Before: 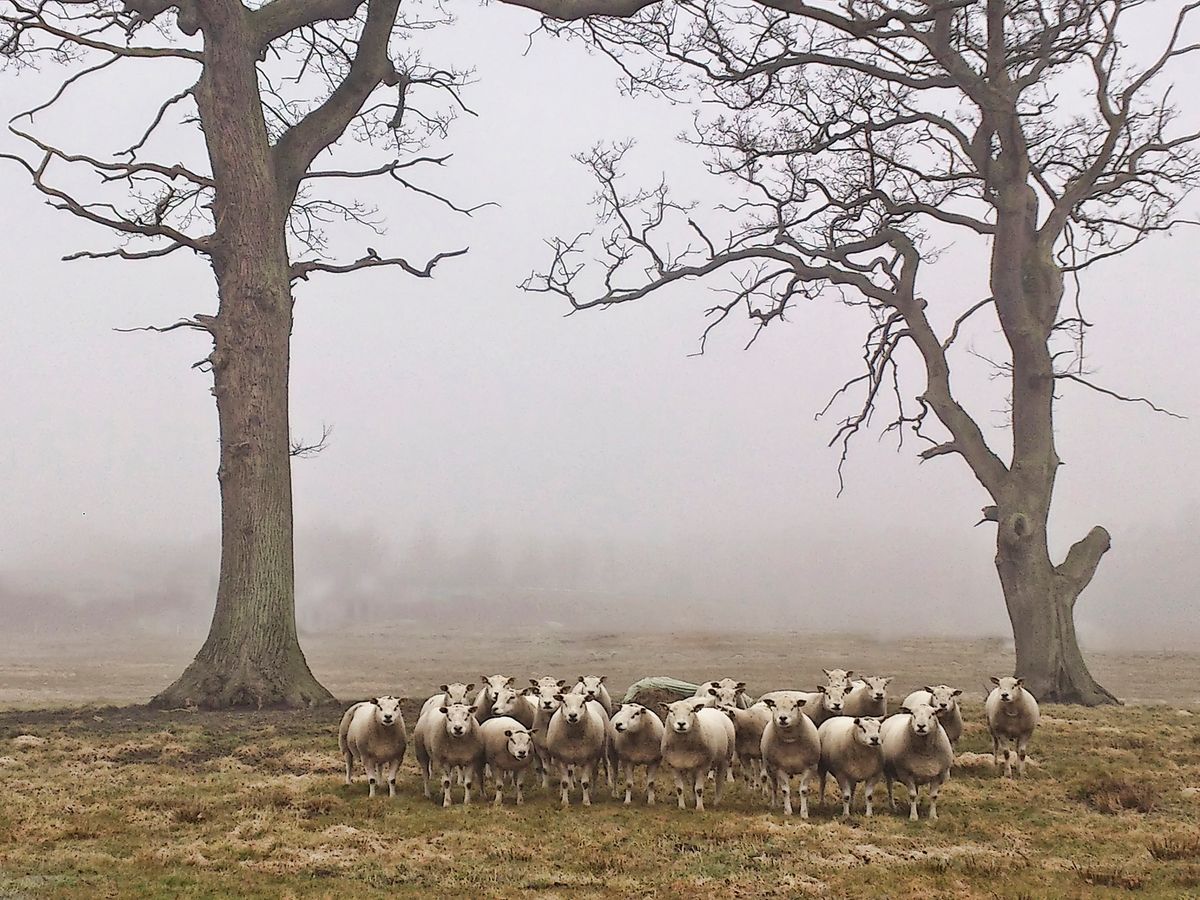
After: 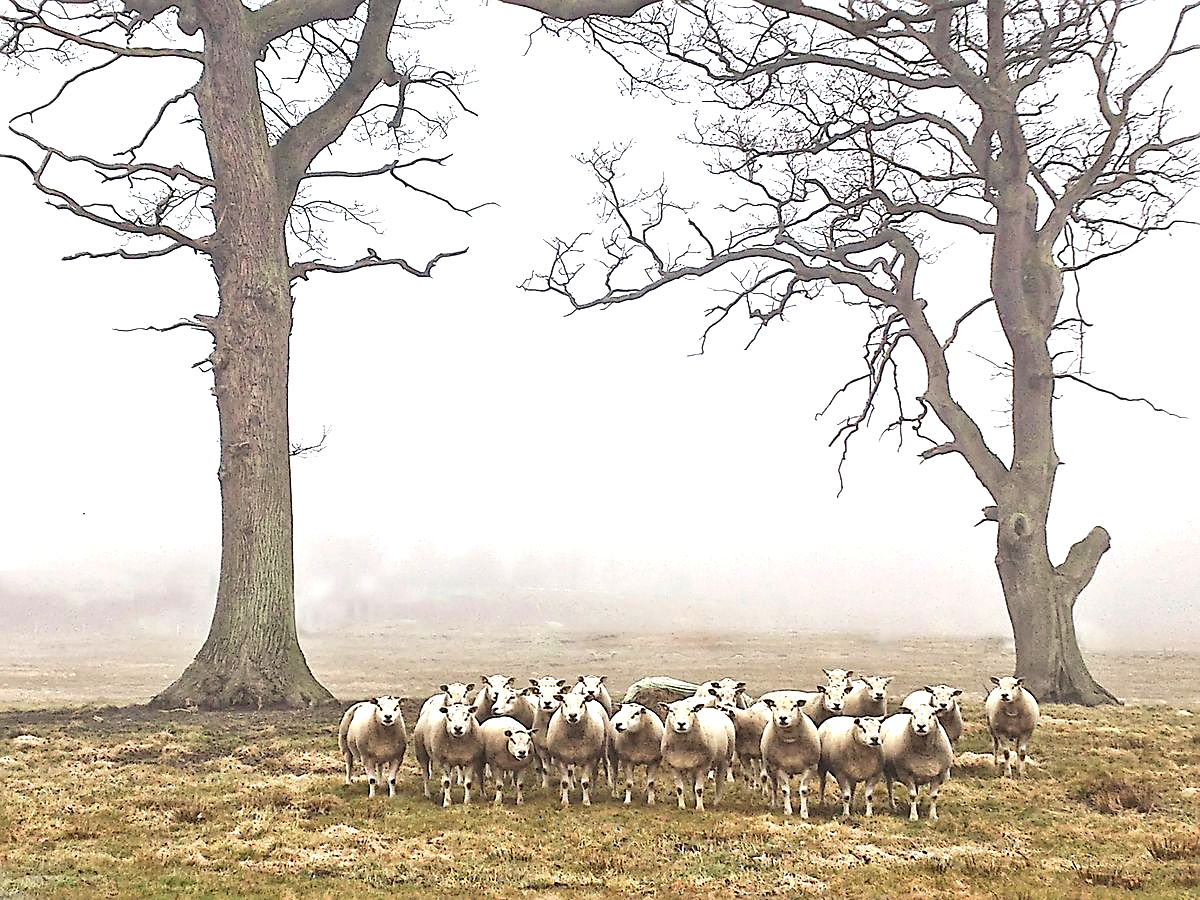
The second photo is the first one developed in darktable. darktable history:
exposure: black level correction 0, exposure 1 EV, compensate exposure bias true, compensate highlight preservation false
white balance: red 0.978, blue 0.999
sharpen: amount 0.575
